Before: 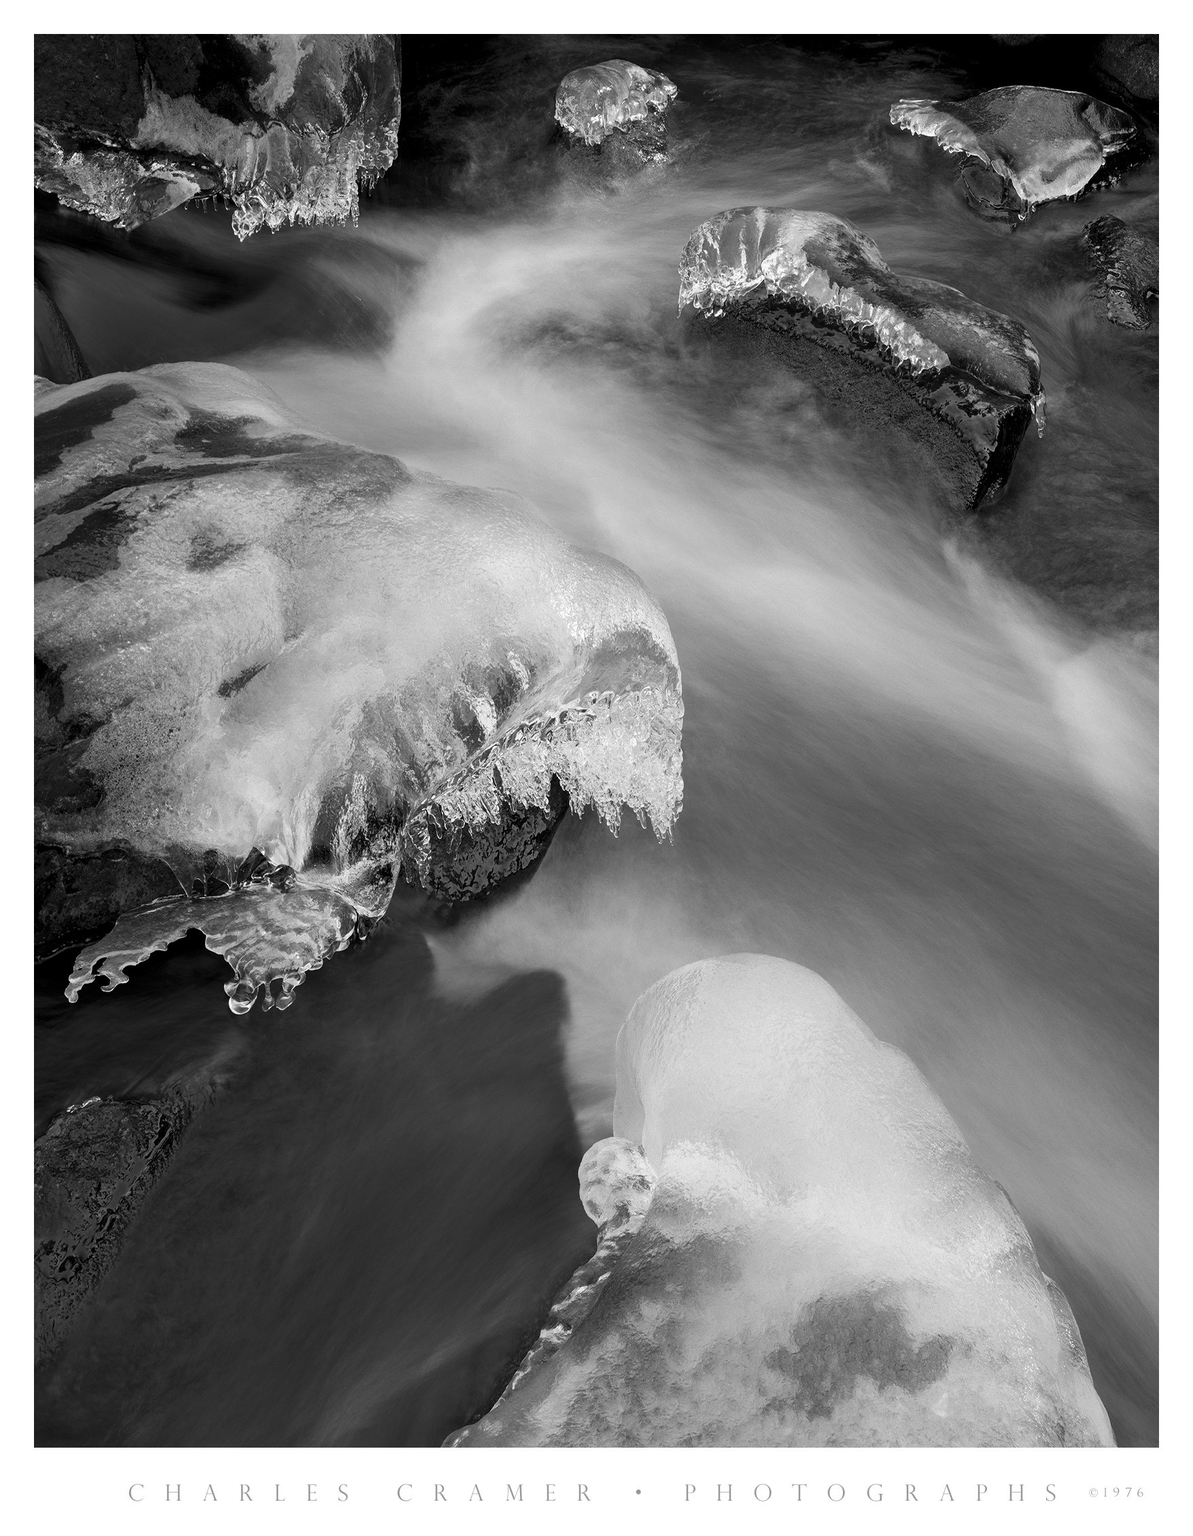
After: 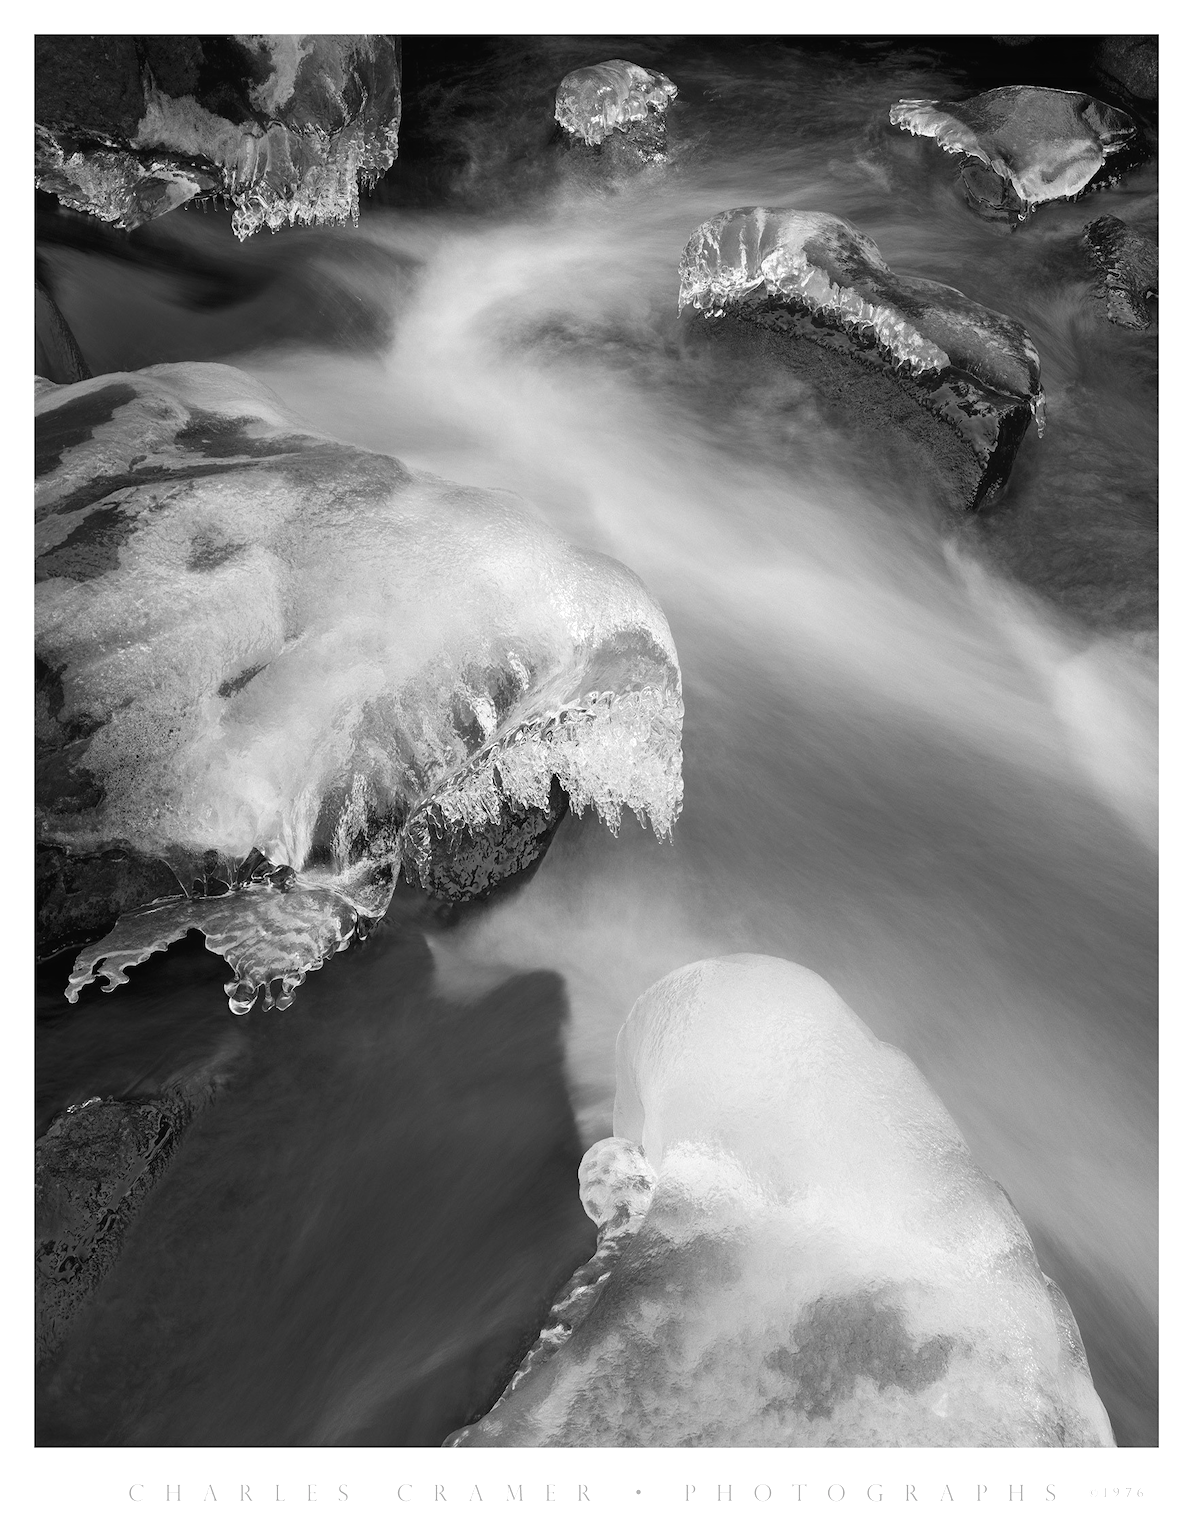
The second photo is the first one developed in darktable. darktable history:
contrast equalizer: octaves 7, y [[0.6 ×6], [0.55 ×6], [0 ×6], [0 ×6], [0 ×6]], mix -0.36
exposure: exposure 0.3 EV, compensate highlight preservation false
